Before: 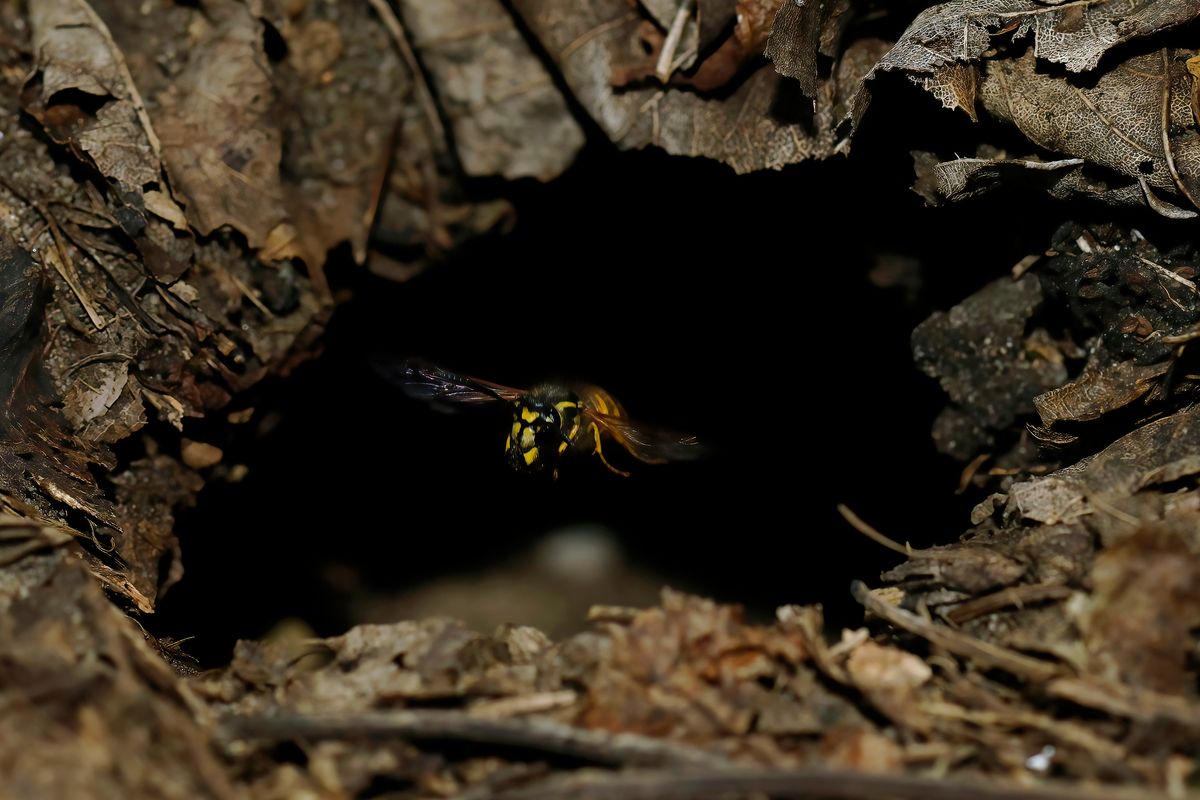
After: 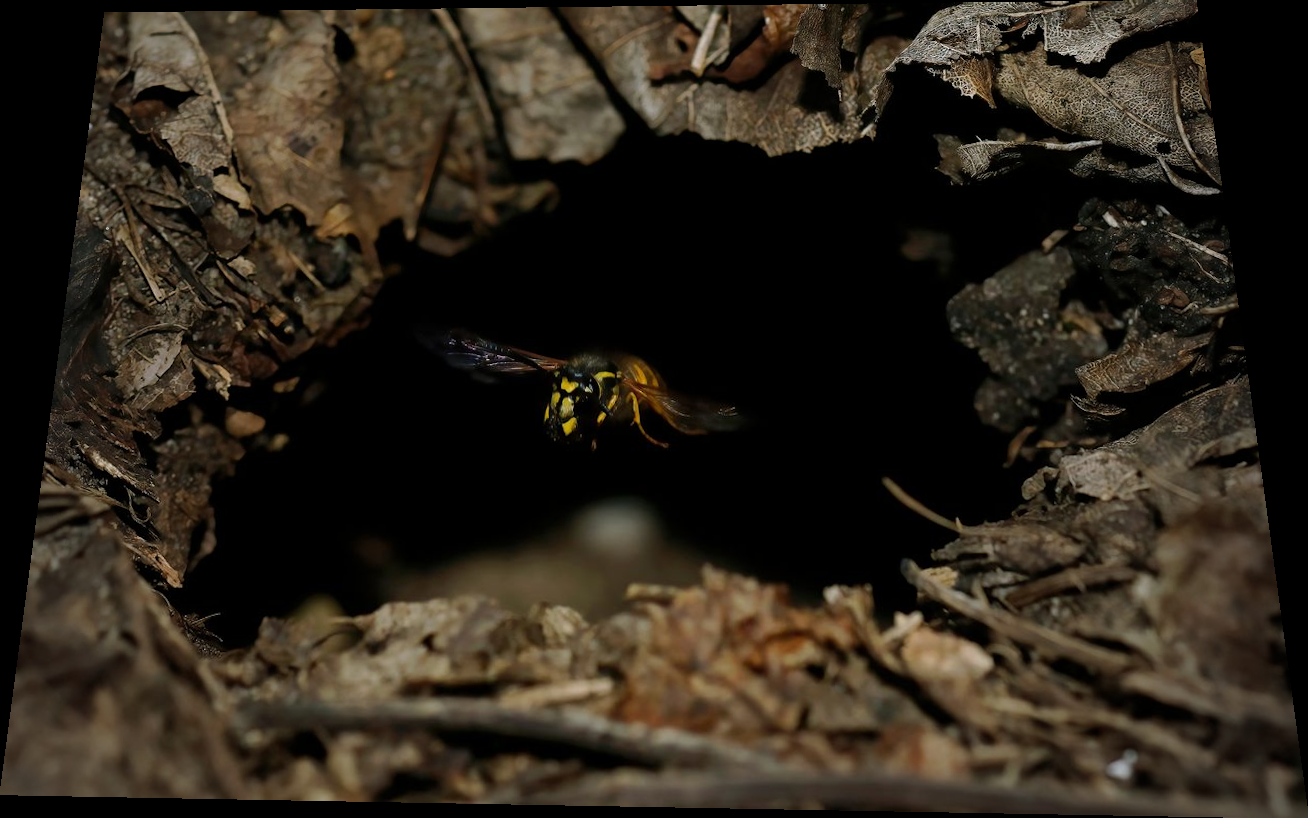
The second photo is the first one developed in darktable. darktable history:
white balance: red 1, blue 1
color zones: curves: ch0 [(0, 0.5) (0.143, 0.5) (0.286, 0.5) (0.429, 0.5) (0.571, 0.5) (0.714, 0.476) (0.857, 0.5) (1, 0.5)]; ch2 [(0, 0.5) (0.143, 0.5) (0.286, 0.5) (0.429, 0.5) (0.571, 0.5) (0.714, 0.487) (0.857, 0.5) (1, 0.5)]
rotate and perspective: rotation 0.128°, lens shift (vertical) -0.181, lens shift (horizontal) -0.044, shear 0.001, automatic cropping off
vignetting: fall-off start 72.14%, fall-off radius 108.07%, brightness -0.713, saturation -0.488, center (-0.054, -0.359), width/height ratio 0.729
